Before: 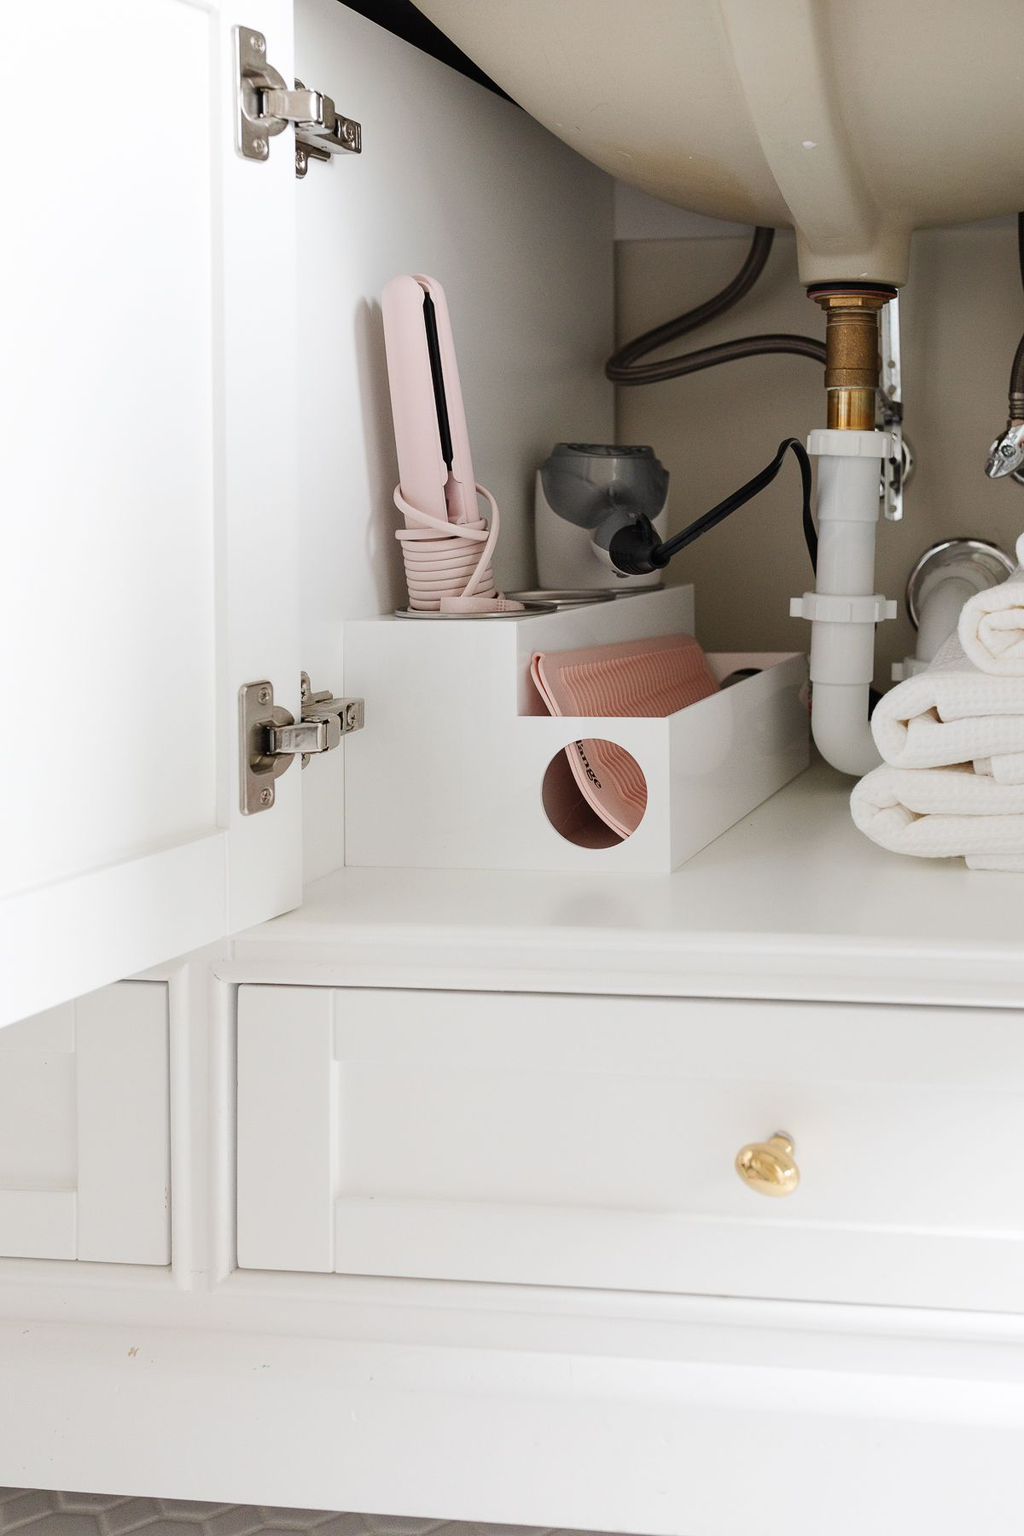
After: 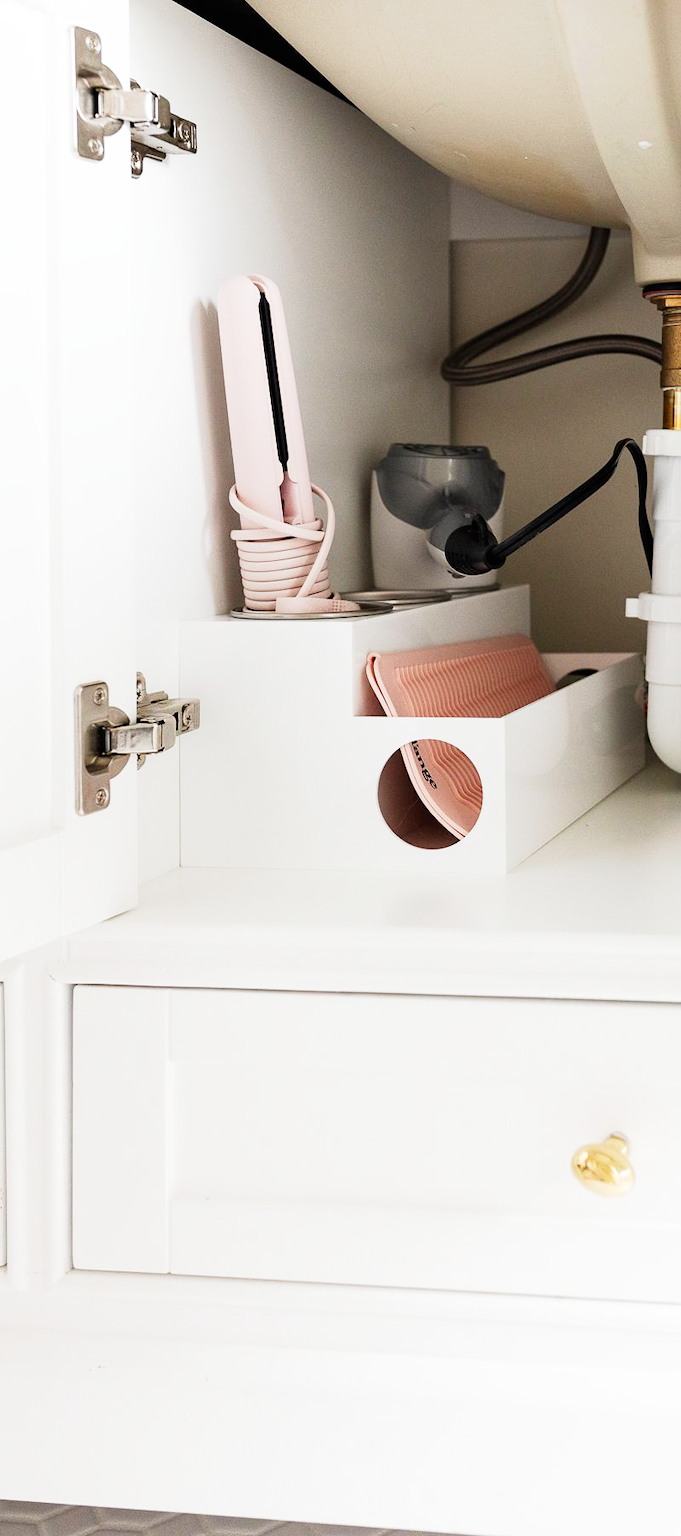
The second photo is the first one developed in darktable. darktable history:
crop and rotate: left 16.102%, right 17.363%
base curve: curves: ch0 [(0, 0) (0.005, 0.002) (0.193, 0.295) (0.399, 0.664) (0.75, 0.928) (1, 1)], preserve colors none
